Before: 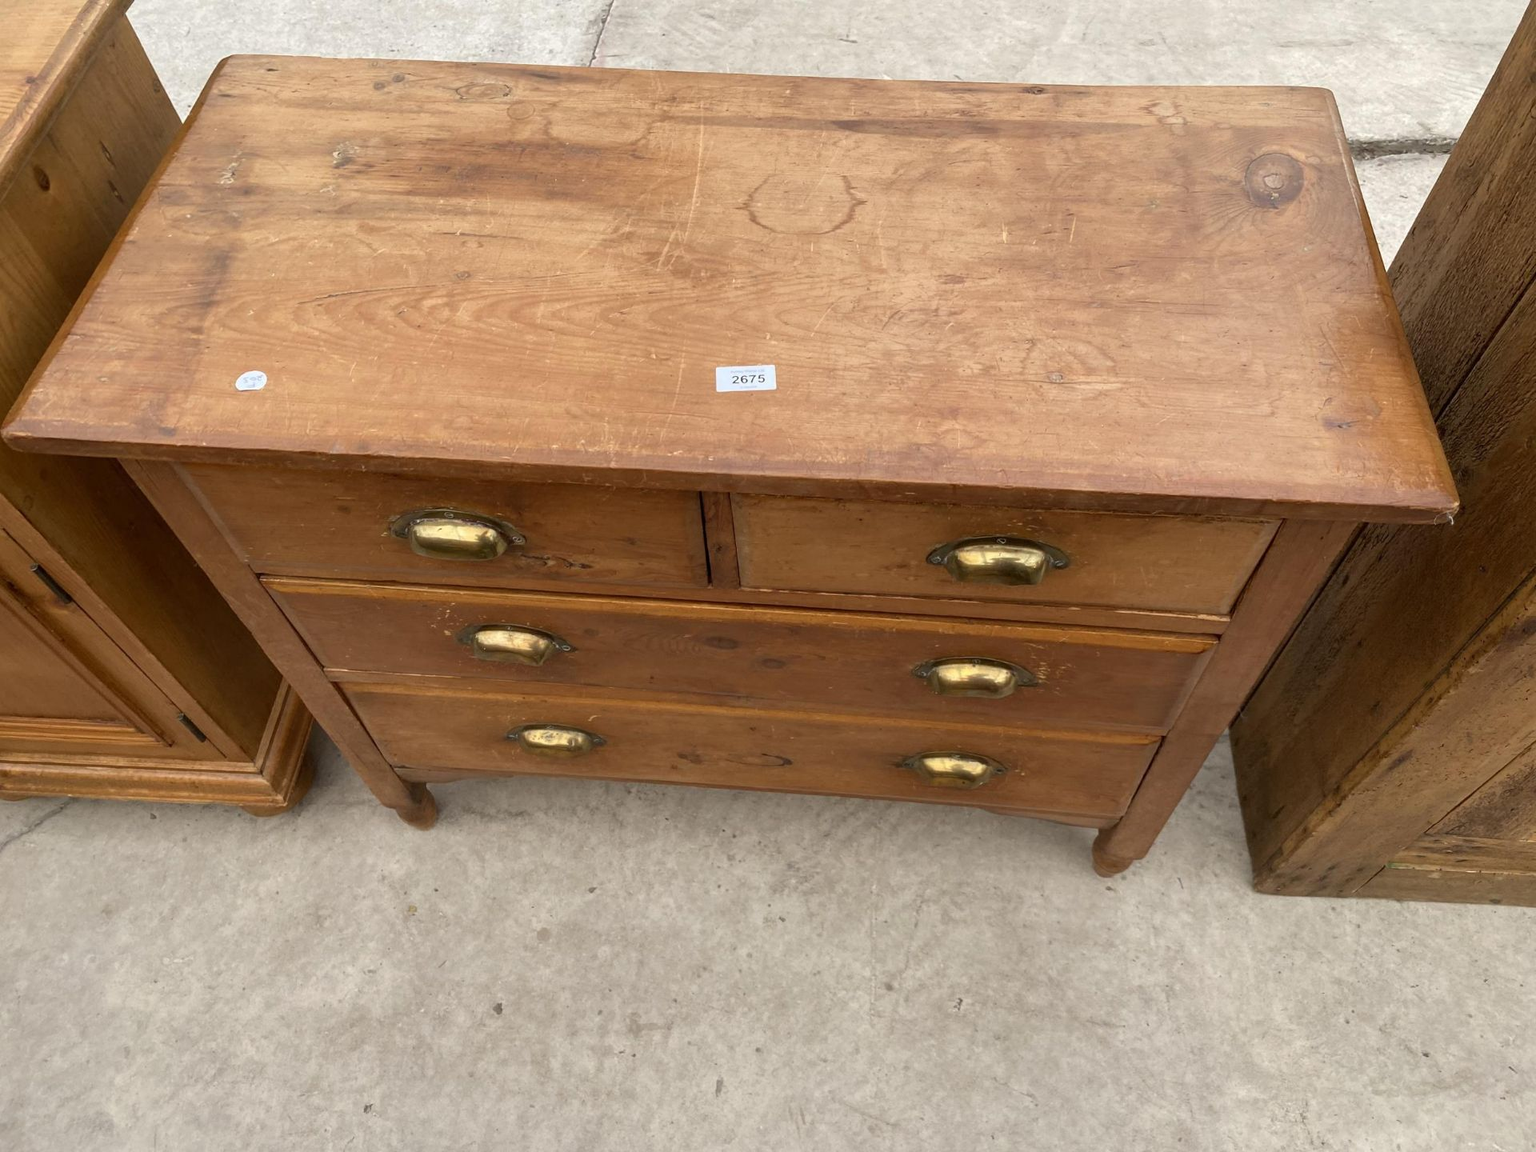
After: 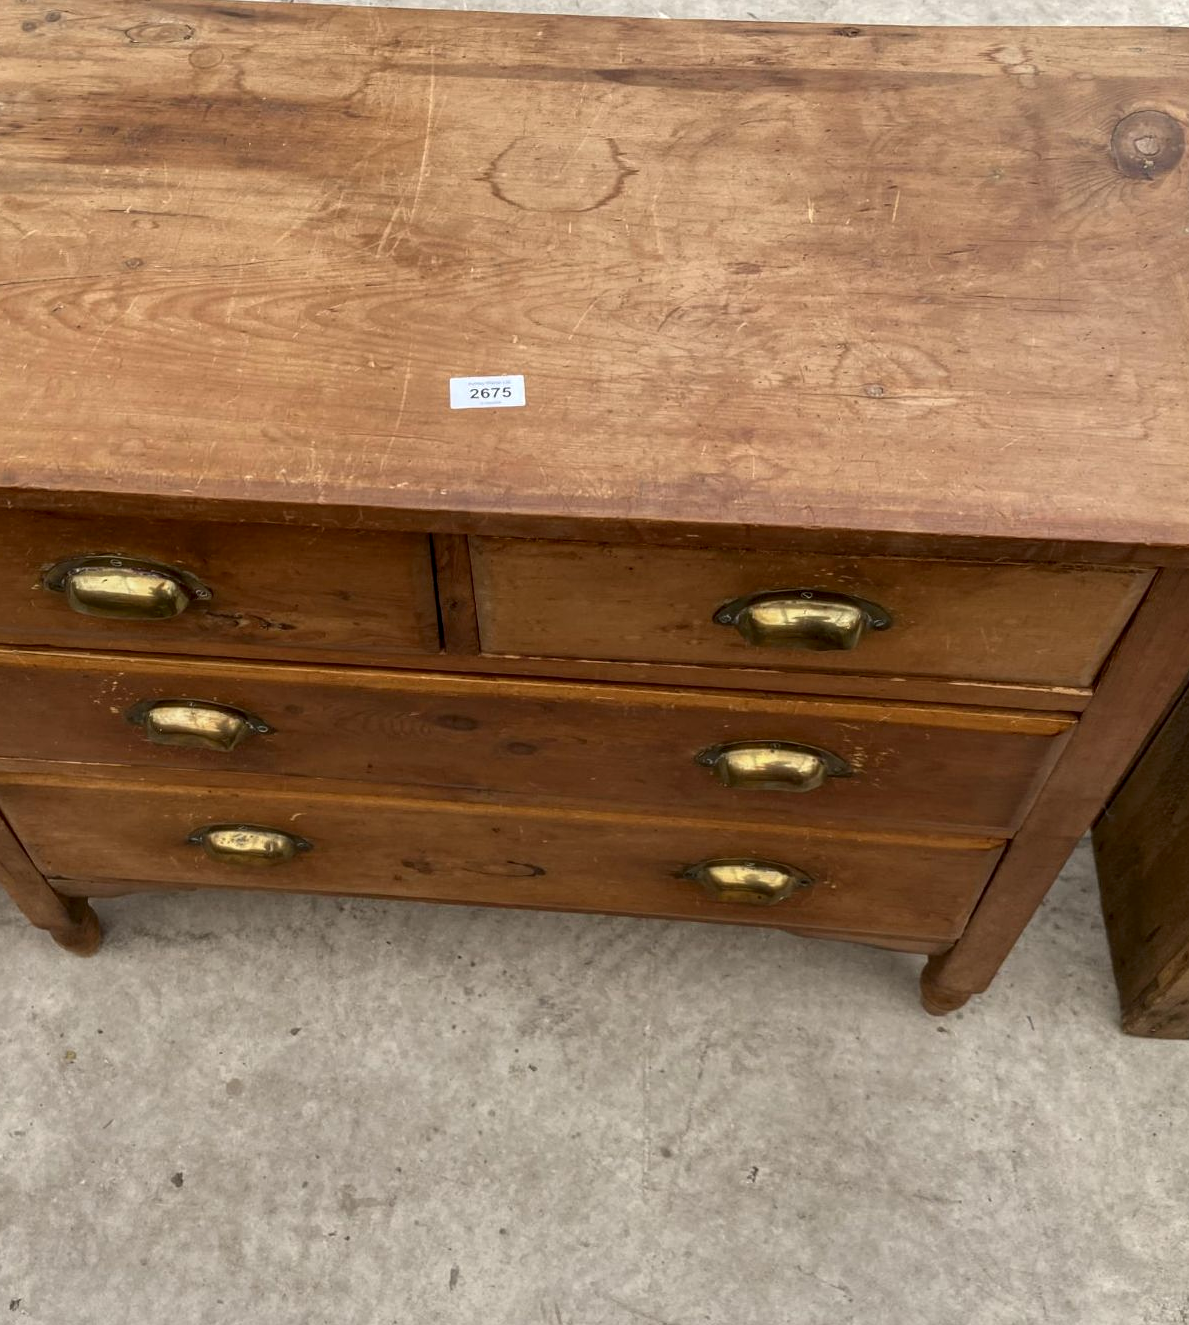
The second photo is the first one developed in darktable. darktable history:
local contrast: on, module defaults
contrast brightness saturation: brightness -0.098
crop and rotate: left 23.22%, top 5.631%, right 14.848%, bottom 2.332%
